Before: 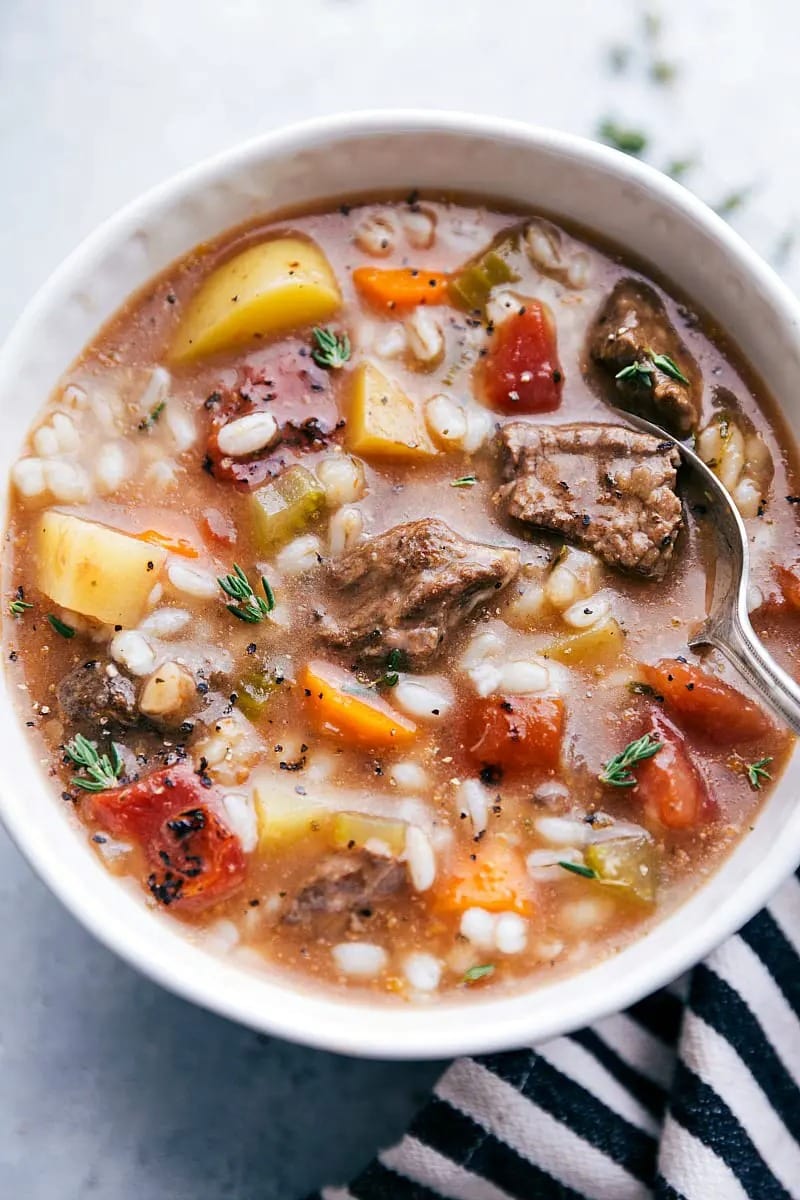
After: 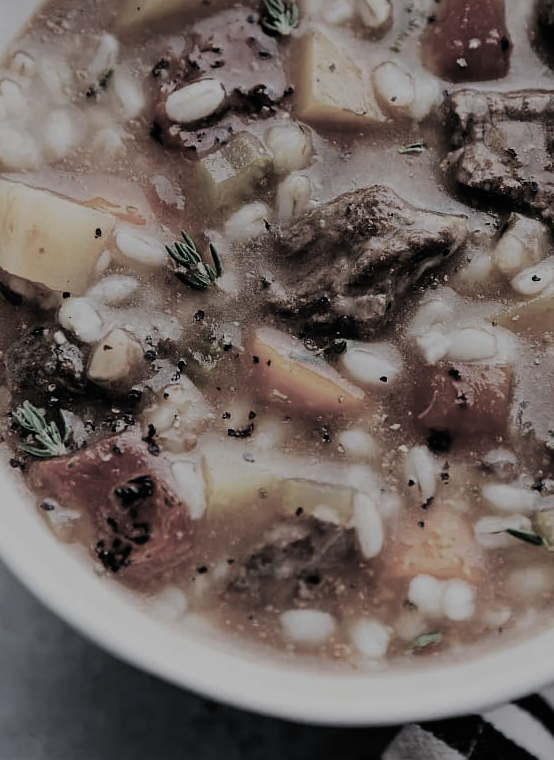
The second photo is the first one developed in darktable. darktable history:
filmic rgb: black relative exposure -5 EV, white relative exposure 3.98 EV, threshold 3.05 EV, hardness 2.9, contrast 1.296, highlights saturation mix -28.97%, preserve chrominance RGB euclidean norm, color science v5 (2021), contrast in shadows safe, contrast in highlights safe, enable highlight reconstruction true
tone equalizer: edges refinement/feathering 500, mask exposure compensation -1.57 EV, preserve details no
crop: left 6.54%, top 27.753%, right 24.184%, bottom 8.604%
exposure: black level correction -0.016, exposure -1.106 EV, compensate highlight preservation false
